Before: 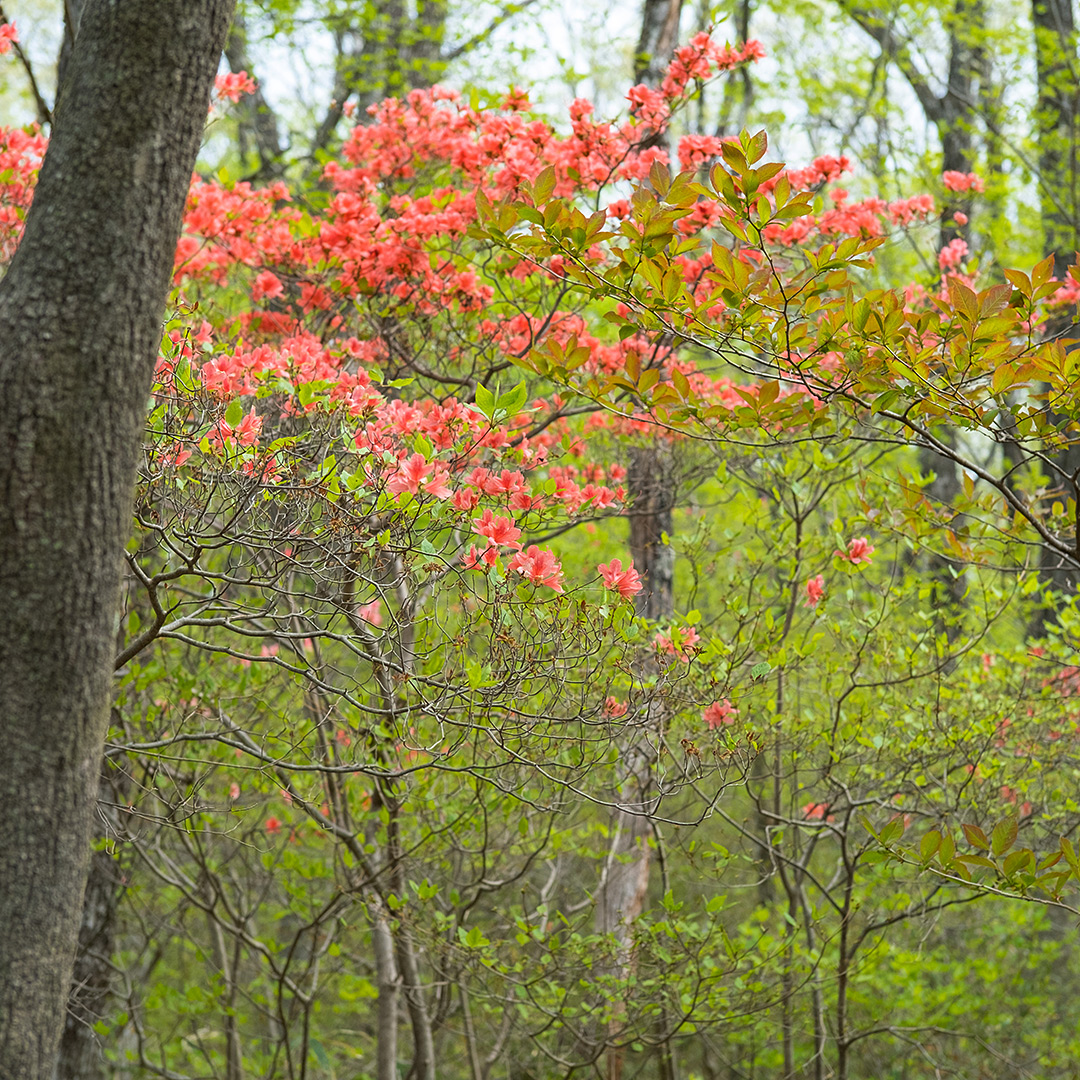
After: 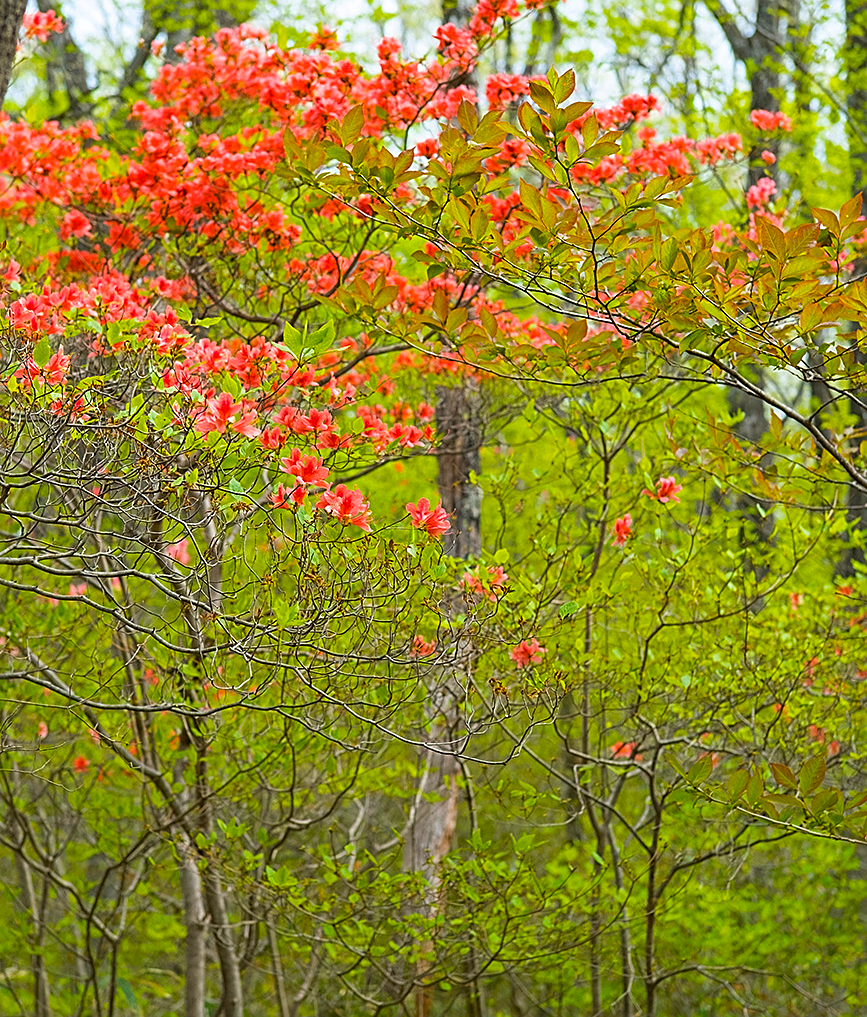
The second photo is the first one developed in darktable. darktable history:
sharpen: on, module defaults
color balance rgb: linear chroma grading › global chroma 15%, perceptual saturation grading › global saturation 30%
crop and rotate: left 17.959%, top 5.771%, right 1.742%
